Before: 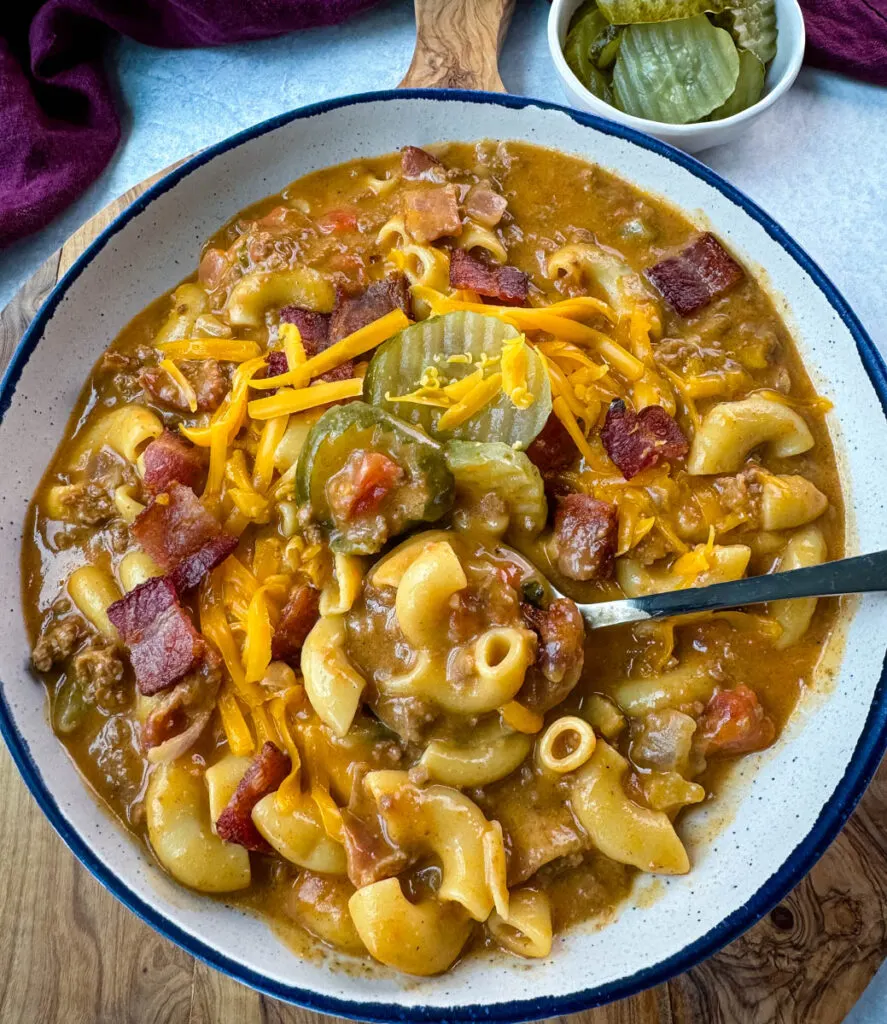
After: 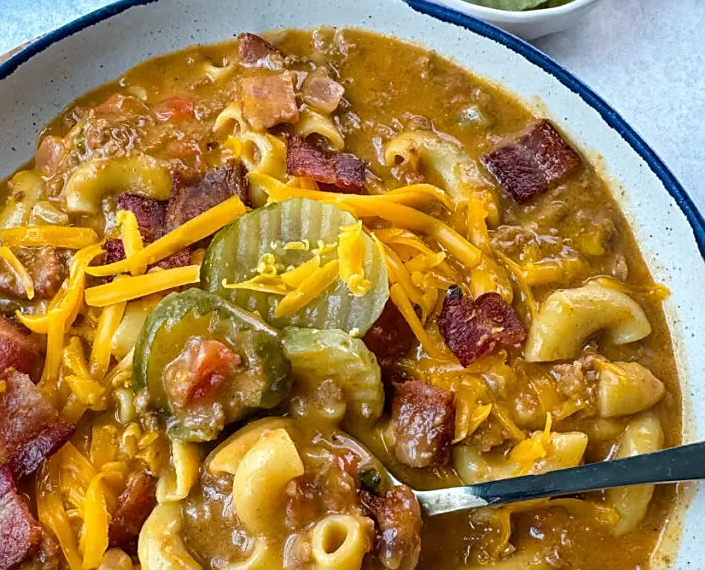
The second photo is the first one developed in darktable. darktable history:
crop: left 18.38%, top 11.092%, right 2.134%, bottom 33.217%
sharpen: radius 1.864, amount 0.398, threshold 1.271
